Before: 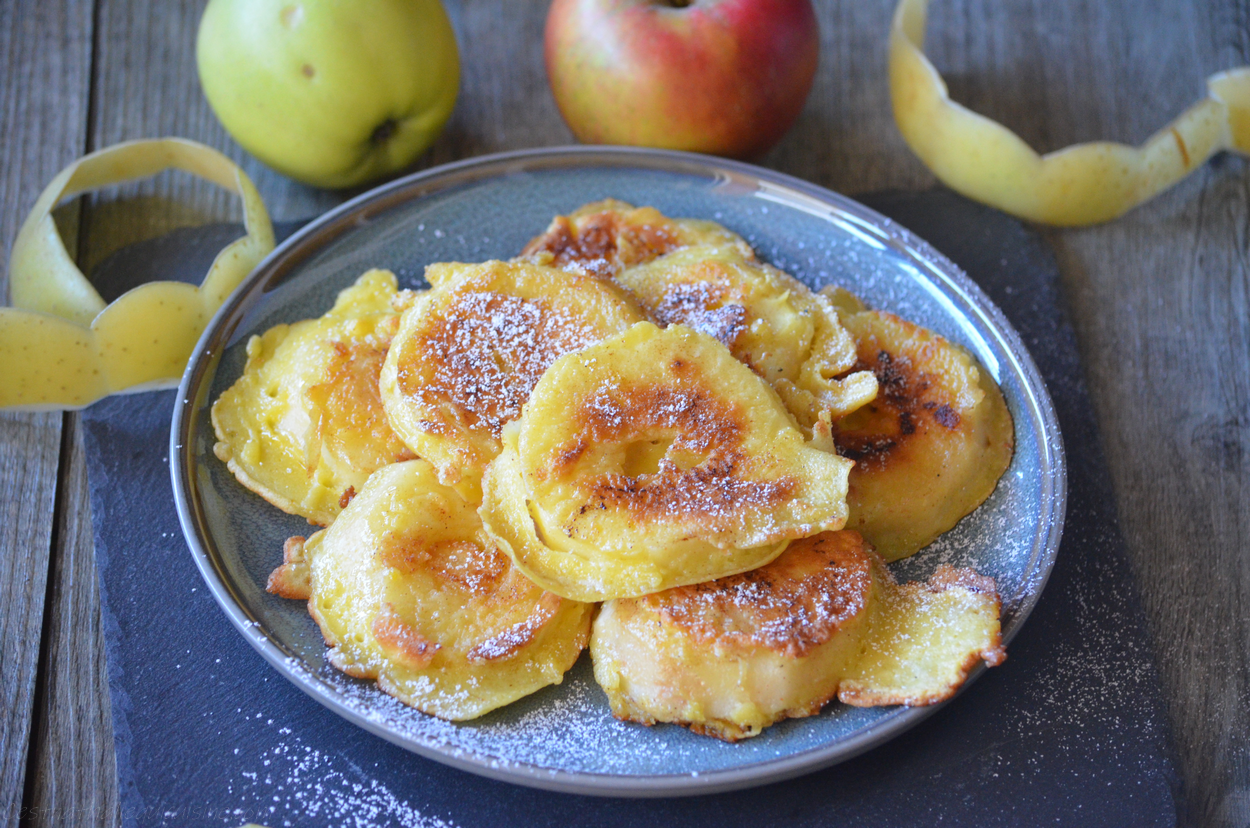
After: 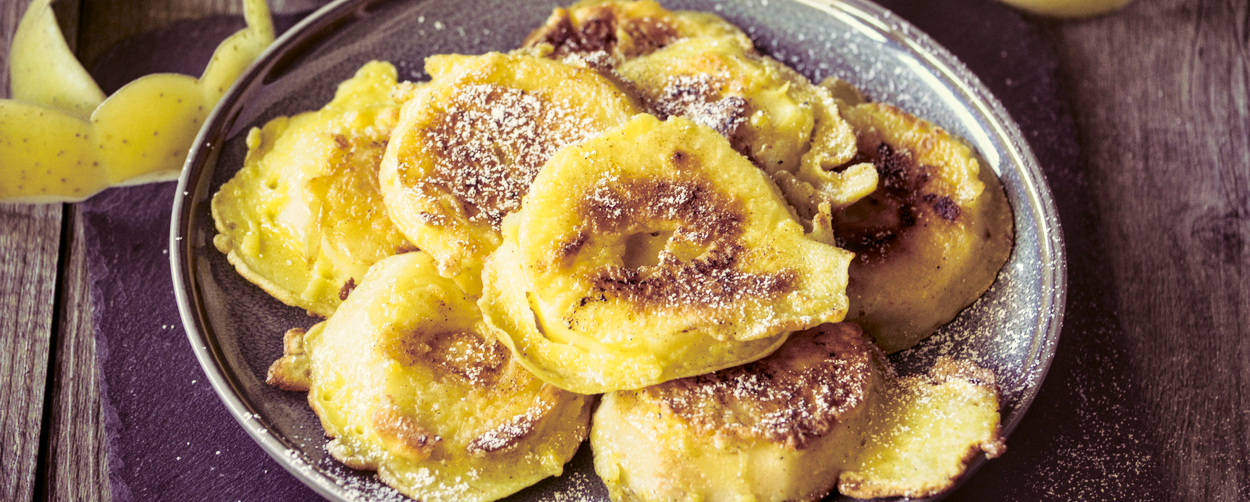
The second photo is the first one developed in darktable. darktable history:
color correction: highlights a* 0.162, highlights b* 29.53, shadows a* -0.162, shadows b* 21.09
color balance rgb: shadows lift › chroma 3%, shadows lift › hue 280.8°, power › hue 330°, highlights gain › chroma 3%, highlights gain › hue 75.6°, global offset › luminance 0.7%, perceptual saturation grading › global saturation 20%, perceptual saturation grading › highlights -25%, perceptual saturation grading › shadows 50%, global vibrance 20.33%
split-toning: shadows › hue 316.8°, shadows › saturation 0.47, highlights › hue 201.6°, highlights › saturation 0, balance -41.97, compress 28.01%
bloom: size 3%, threshold 100%, strength 0%
contrast brightness saturation: contrast 0.25, saturation -0.31
white balance: red 0.974, blue 1.044
crop and rotate: top 25.357%, bottom 13.942%
local contrast: highlights 40%, shadows 60%, detail 136%, midtone range 0.514
